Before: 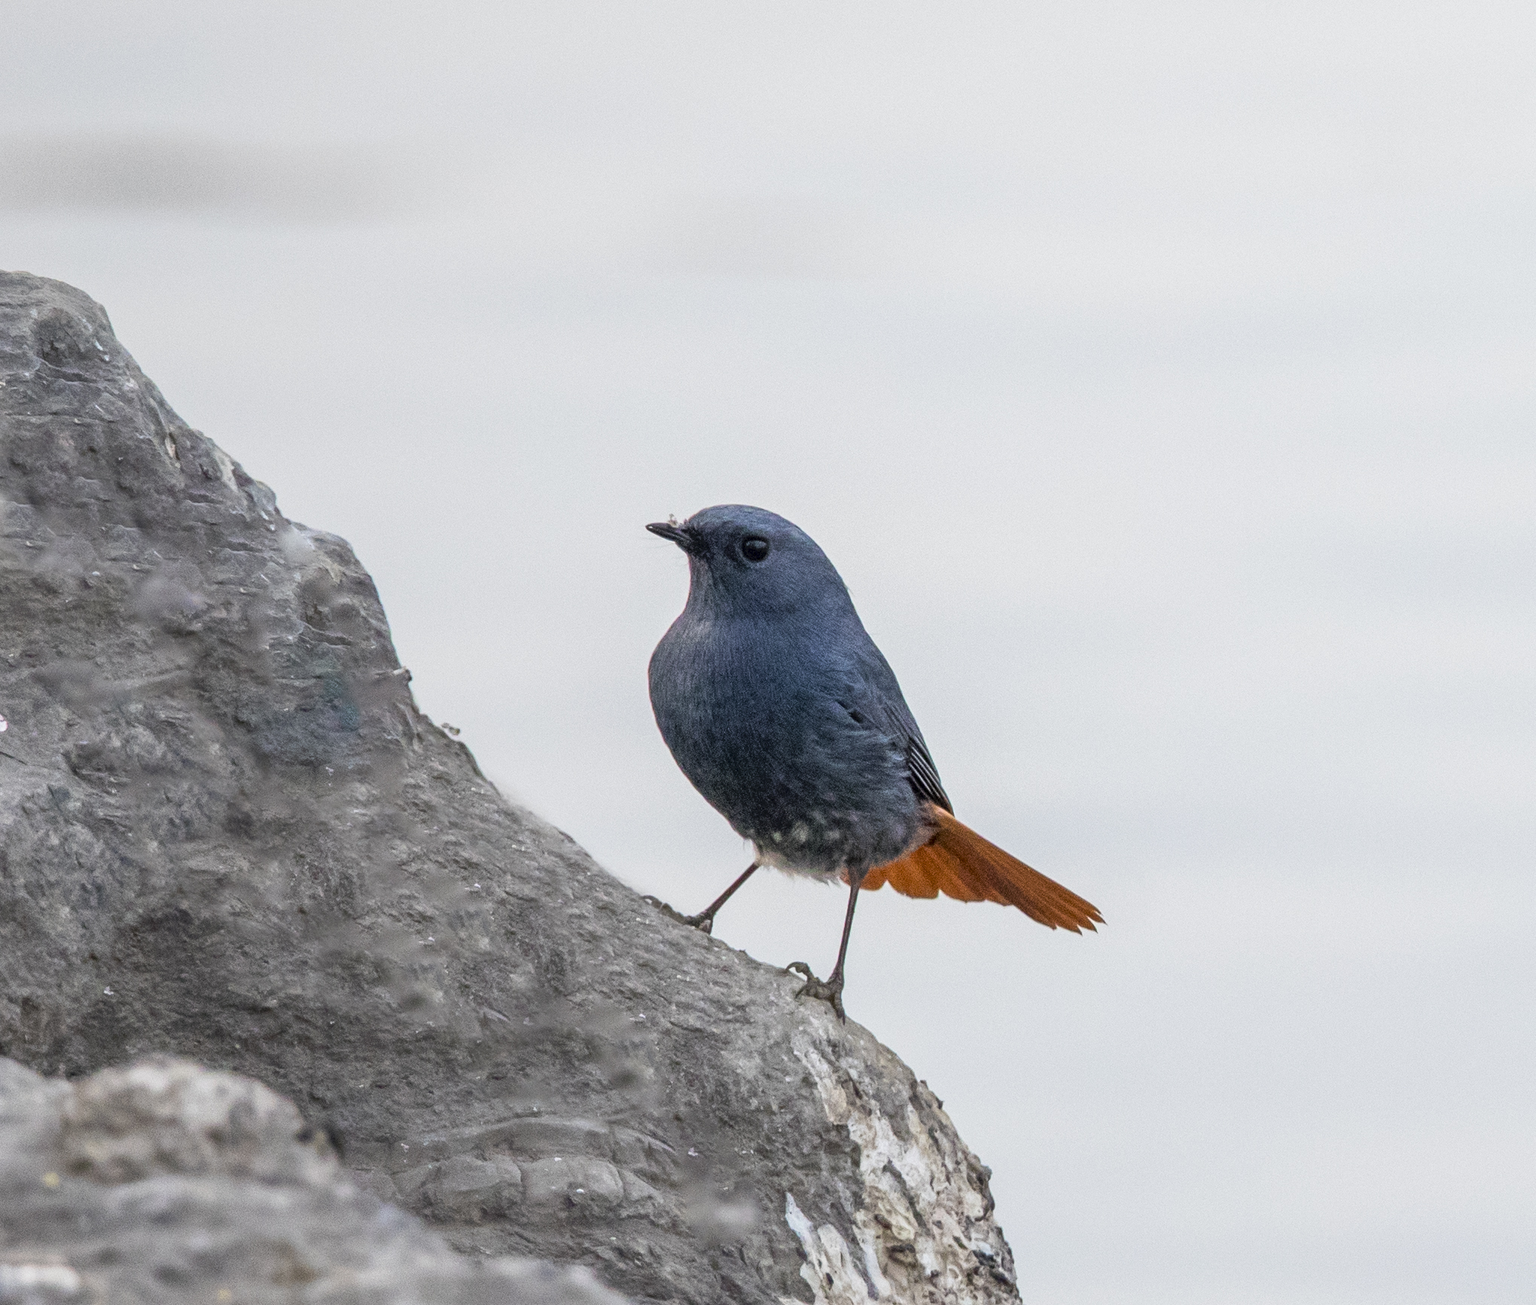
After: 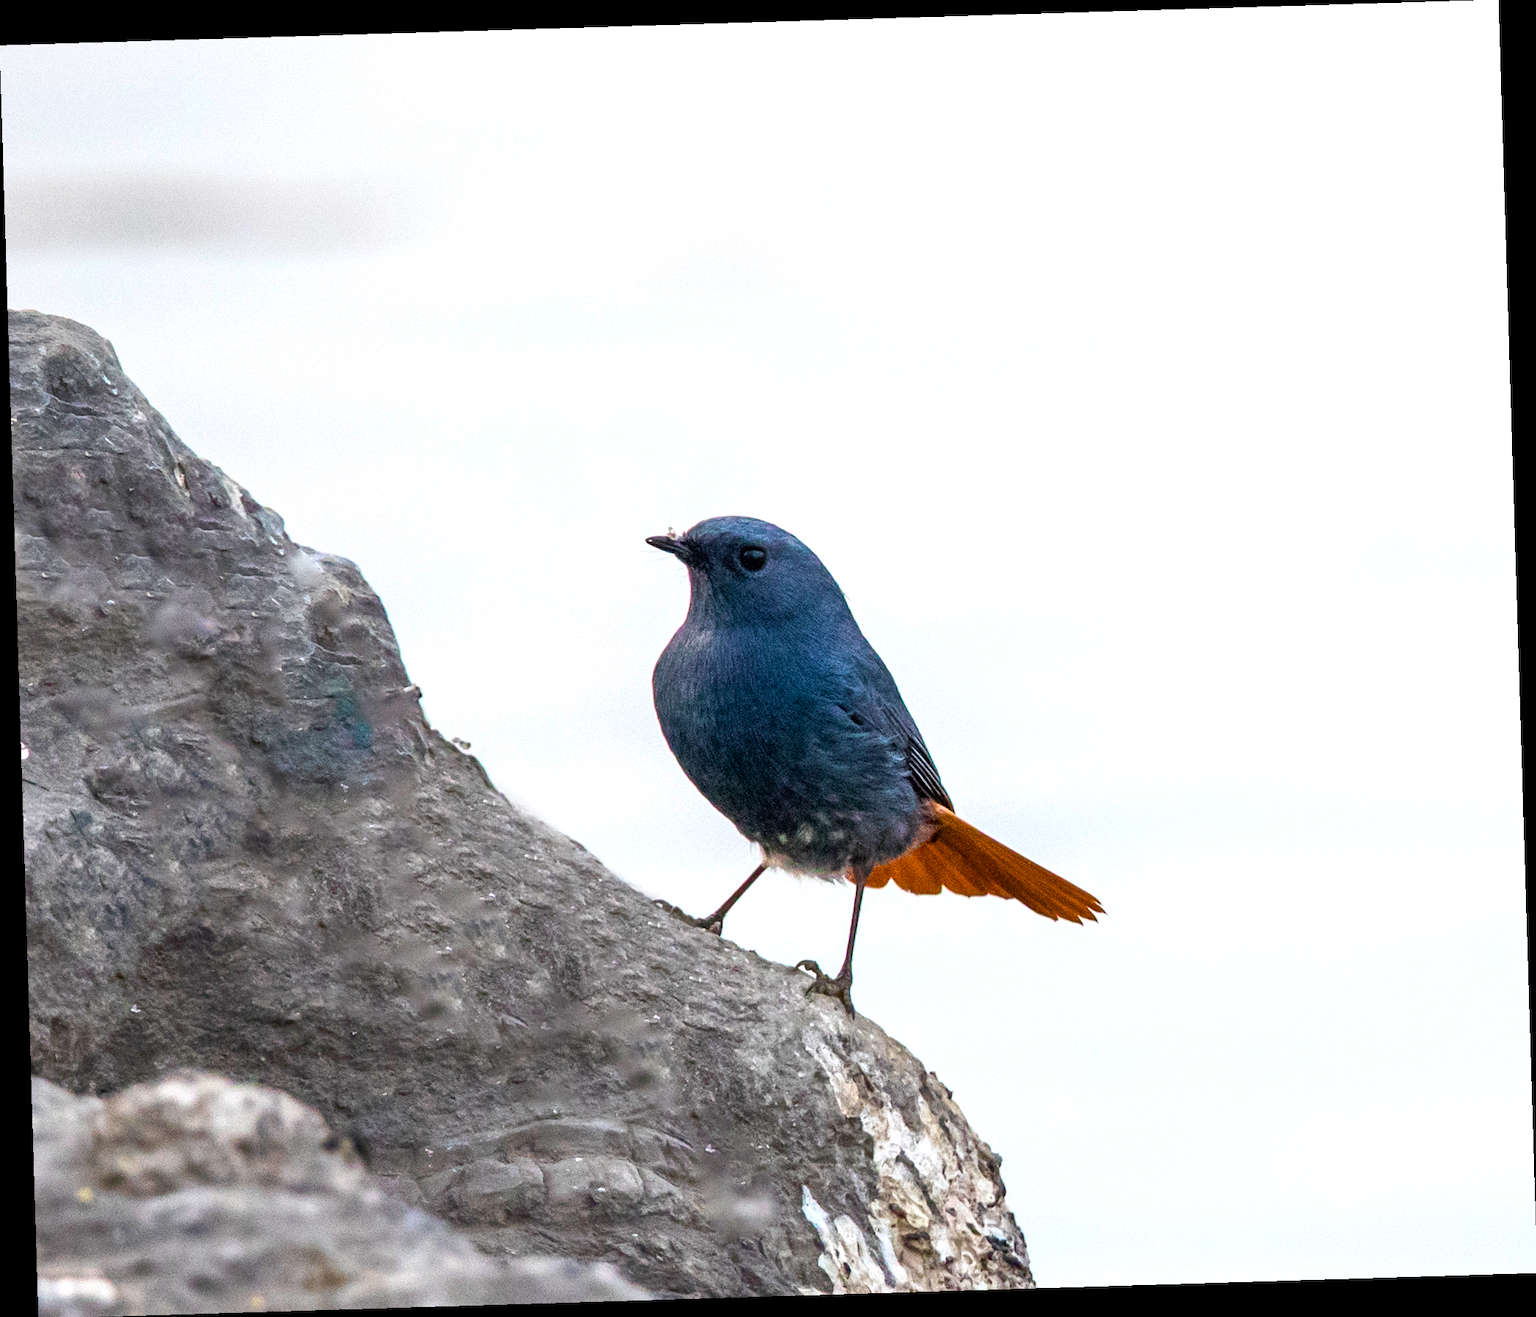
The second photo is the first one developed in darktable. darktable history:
rotate and perspective: rotation -1.75°, automatic cropping off
rgb levels: preserve colors max RGB
color balance rgb: linear chroma grading › global chroma 16.62%, perceptual saturation grading › highlights -8.63%, perceptual saturation grading › mid-tones 18.66%, perceptual saturation grading › shadows 28.49%, perceptual brilliance grading › highlights 14.22%, perceptual brilliance grading › shadows -18.96%, global vibrance 27.71%
